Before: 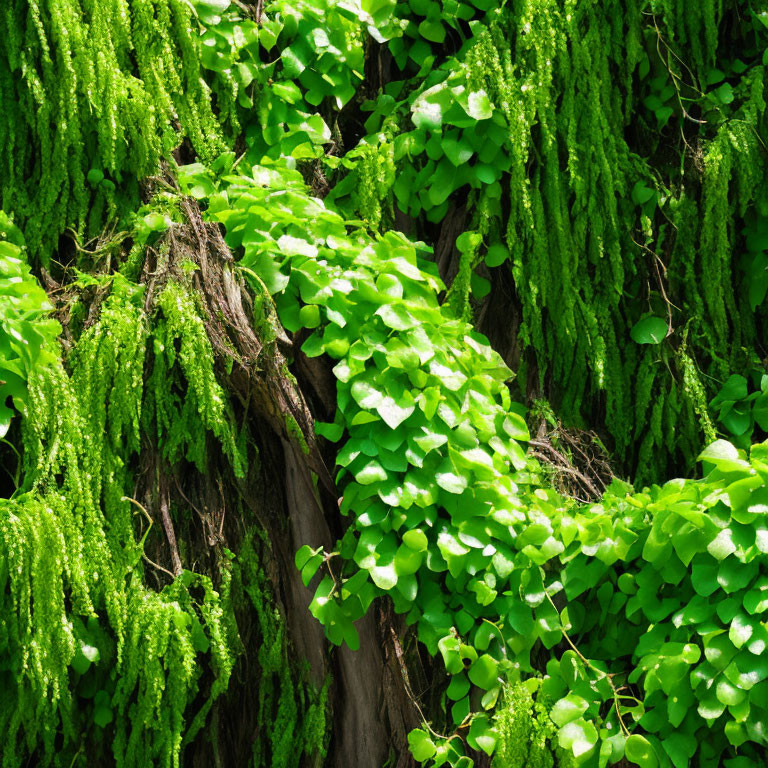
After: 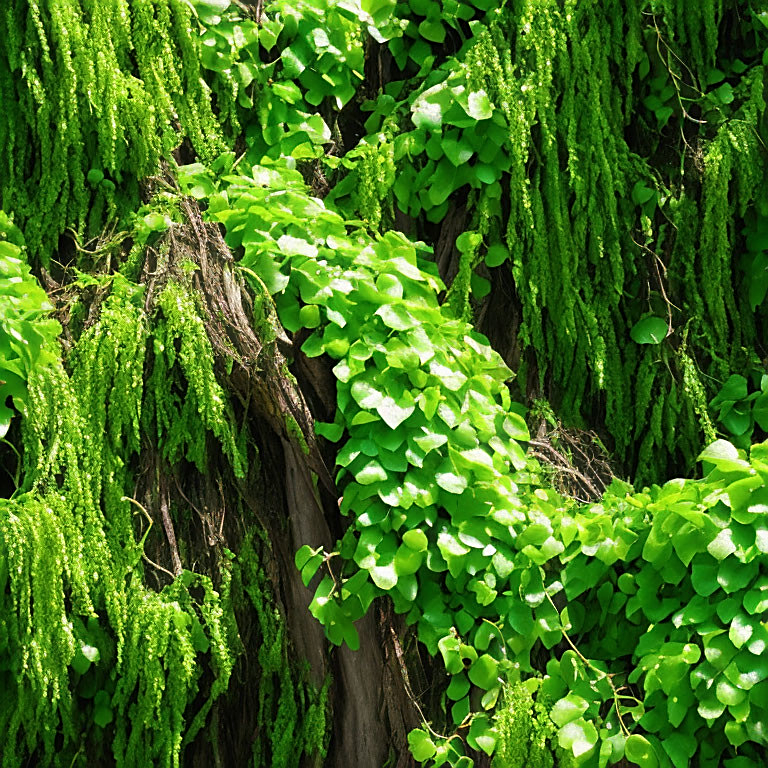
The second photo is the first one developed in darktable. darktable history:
sharpen: on, module defaults
haze removal: strength -0.042, compatibility mode true, adaptive false
